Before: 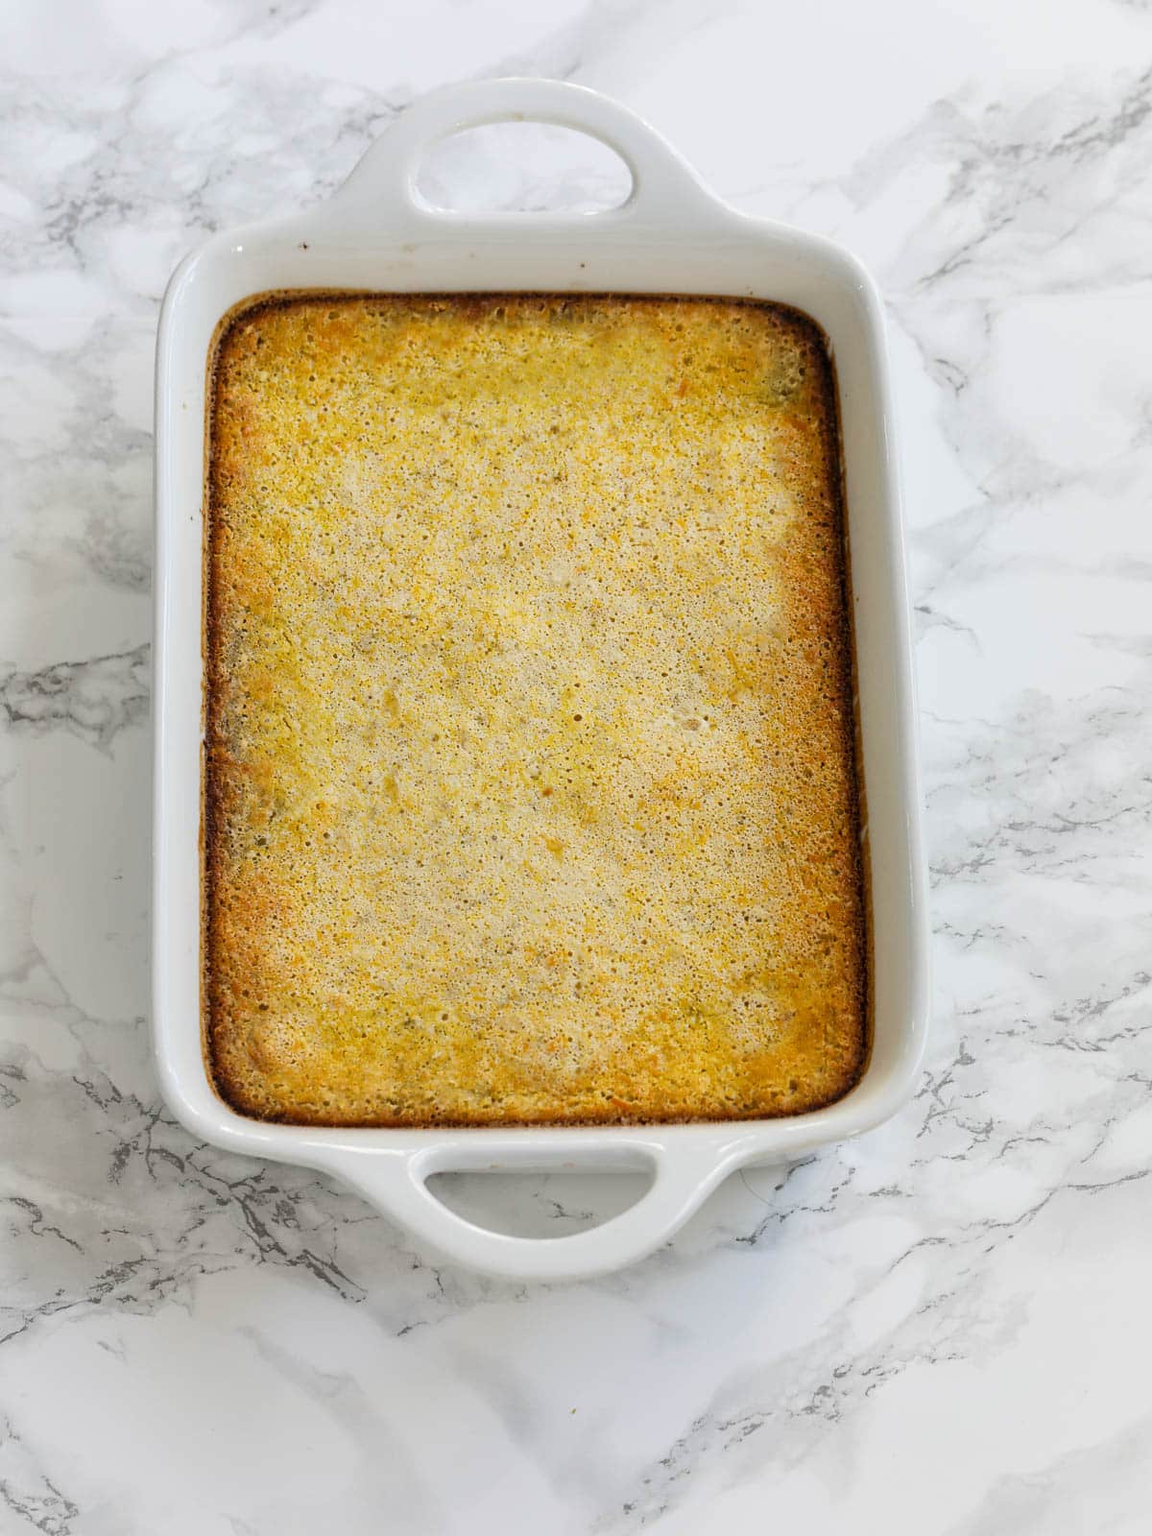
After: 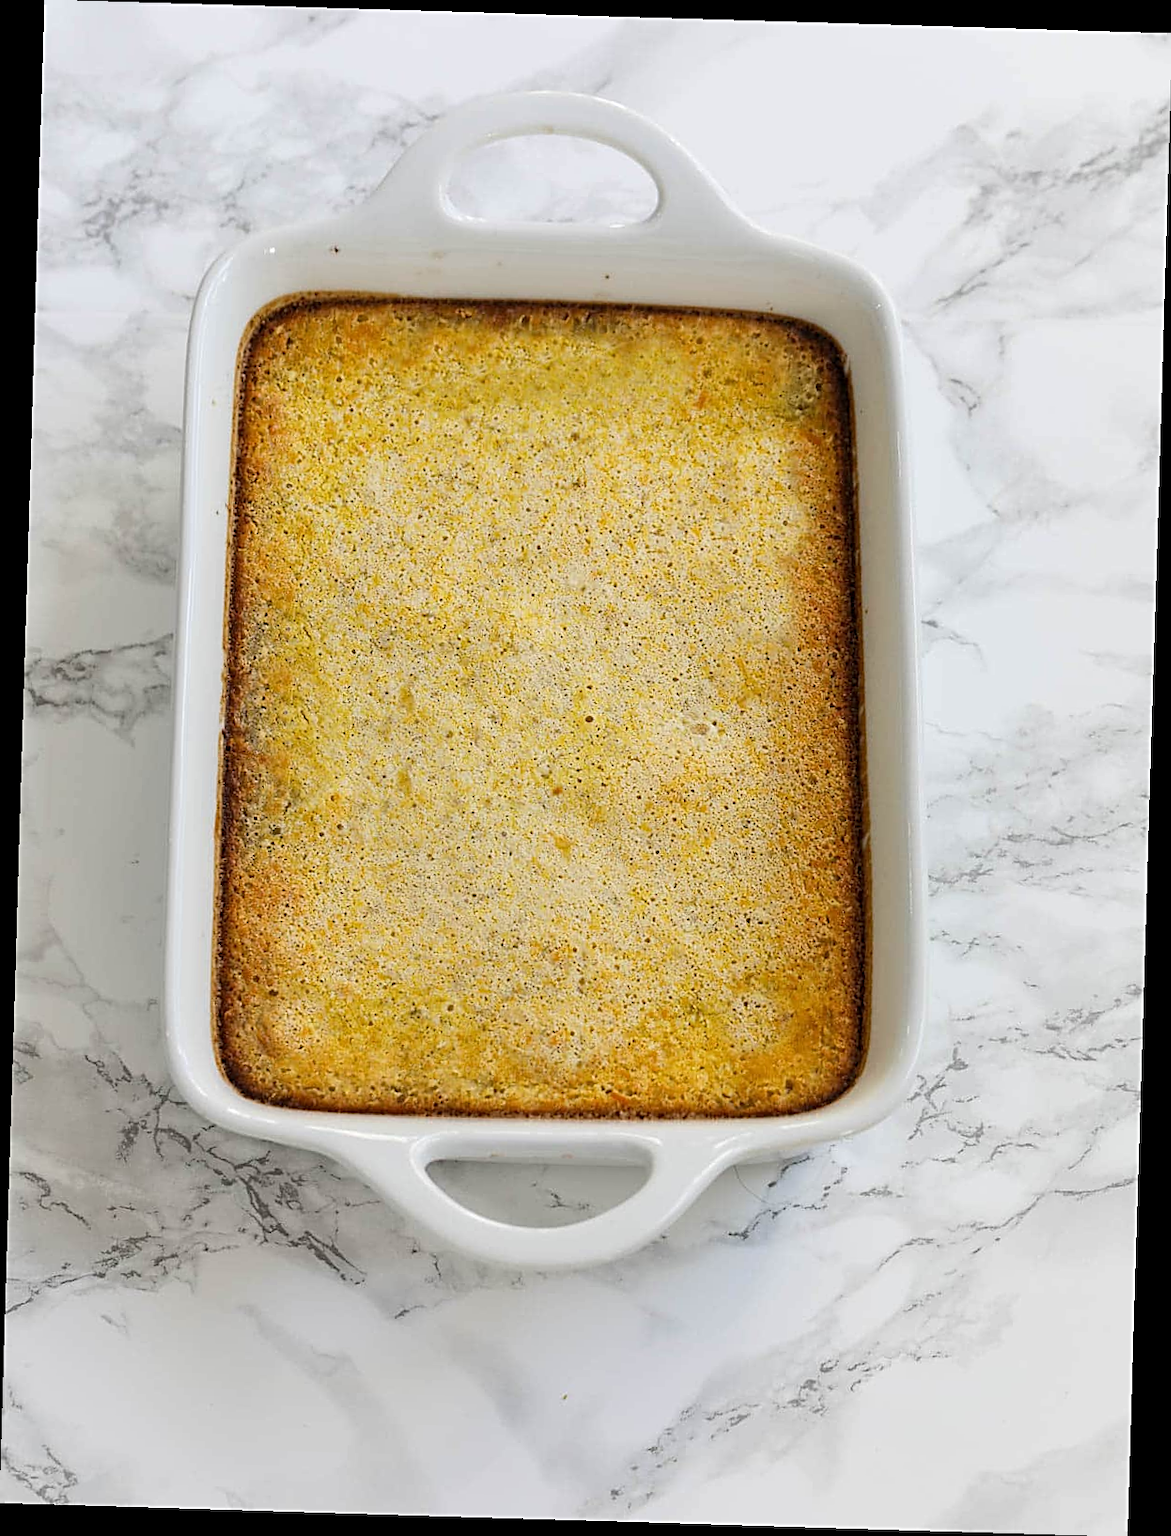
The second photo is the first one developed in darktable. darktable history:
rotate and perspective: rotation 1.72°, automatic cropping off
sharpen: on, module defaults
